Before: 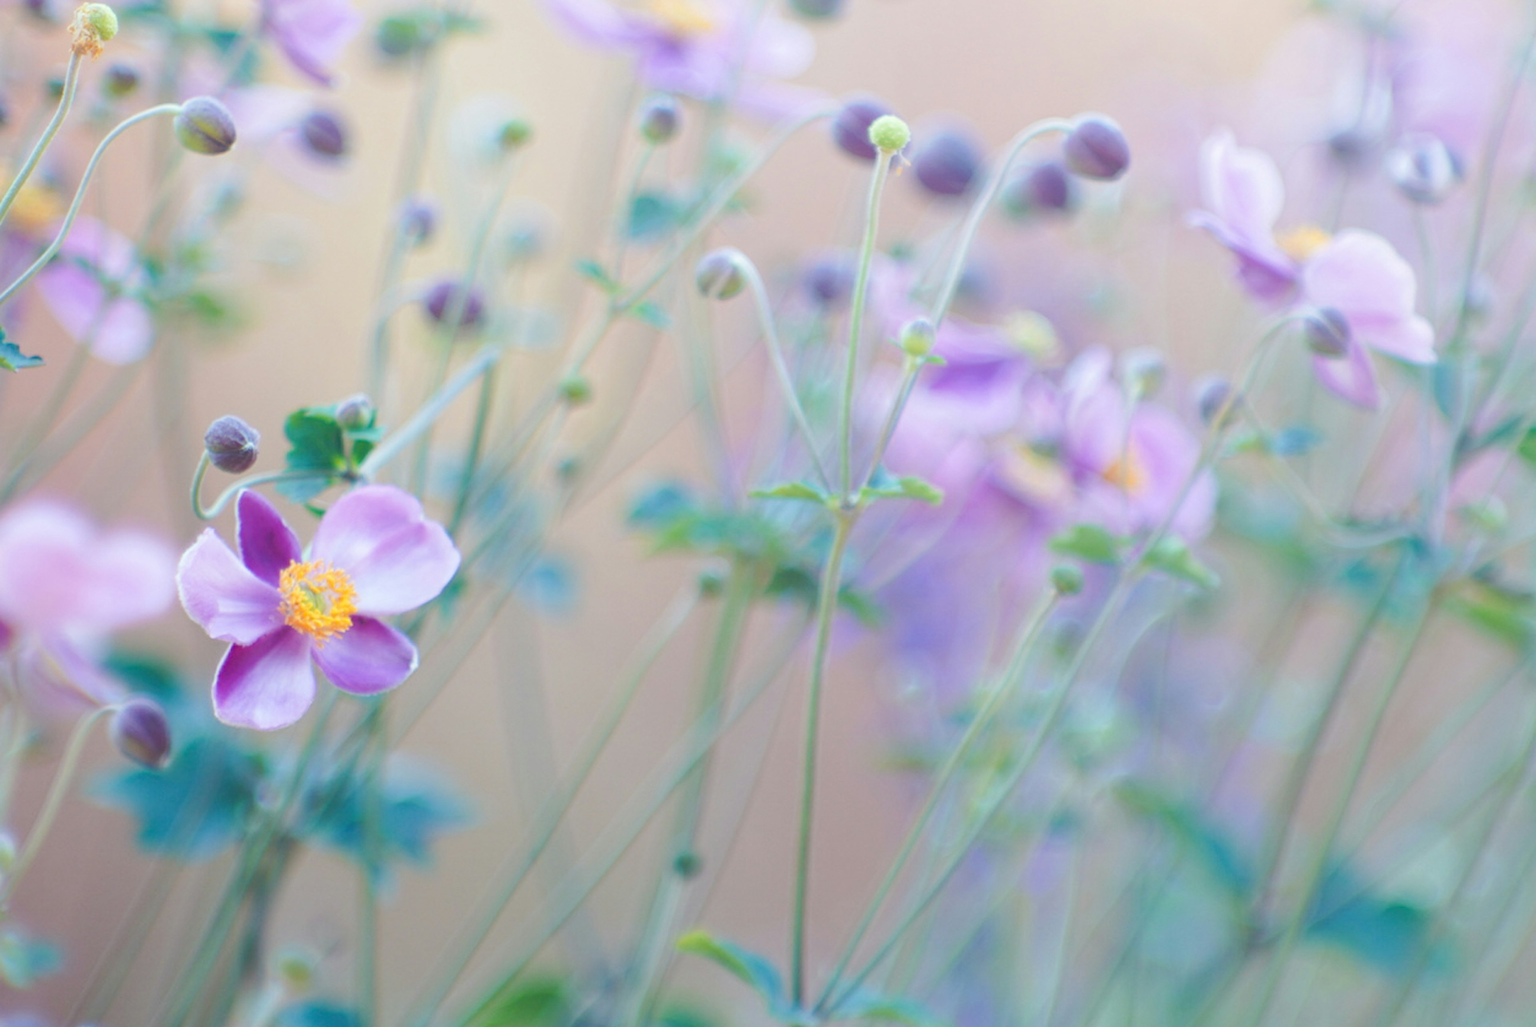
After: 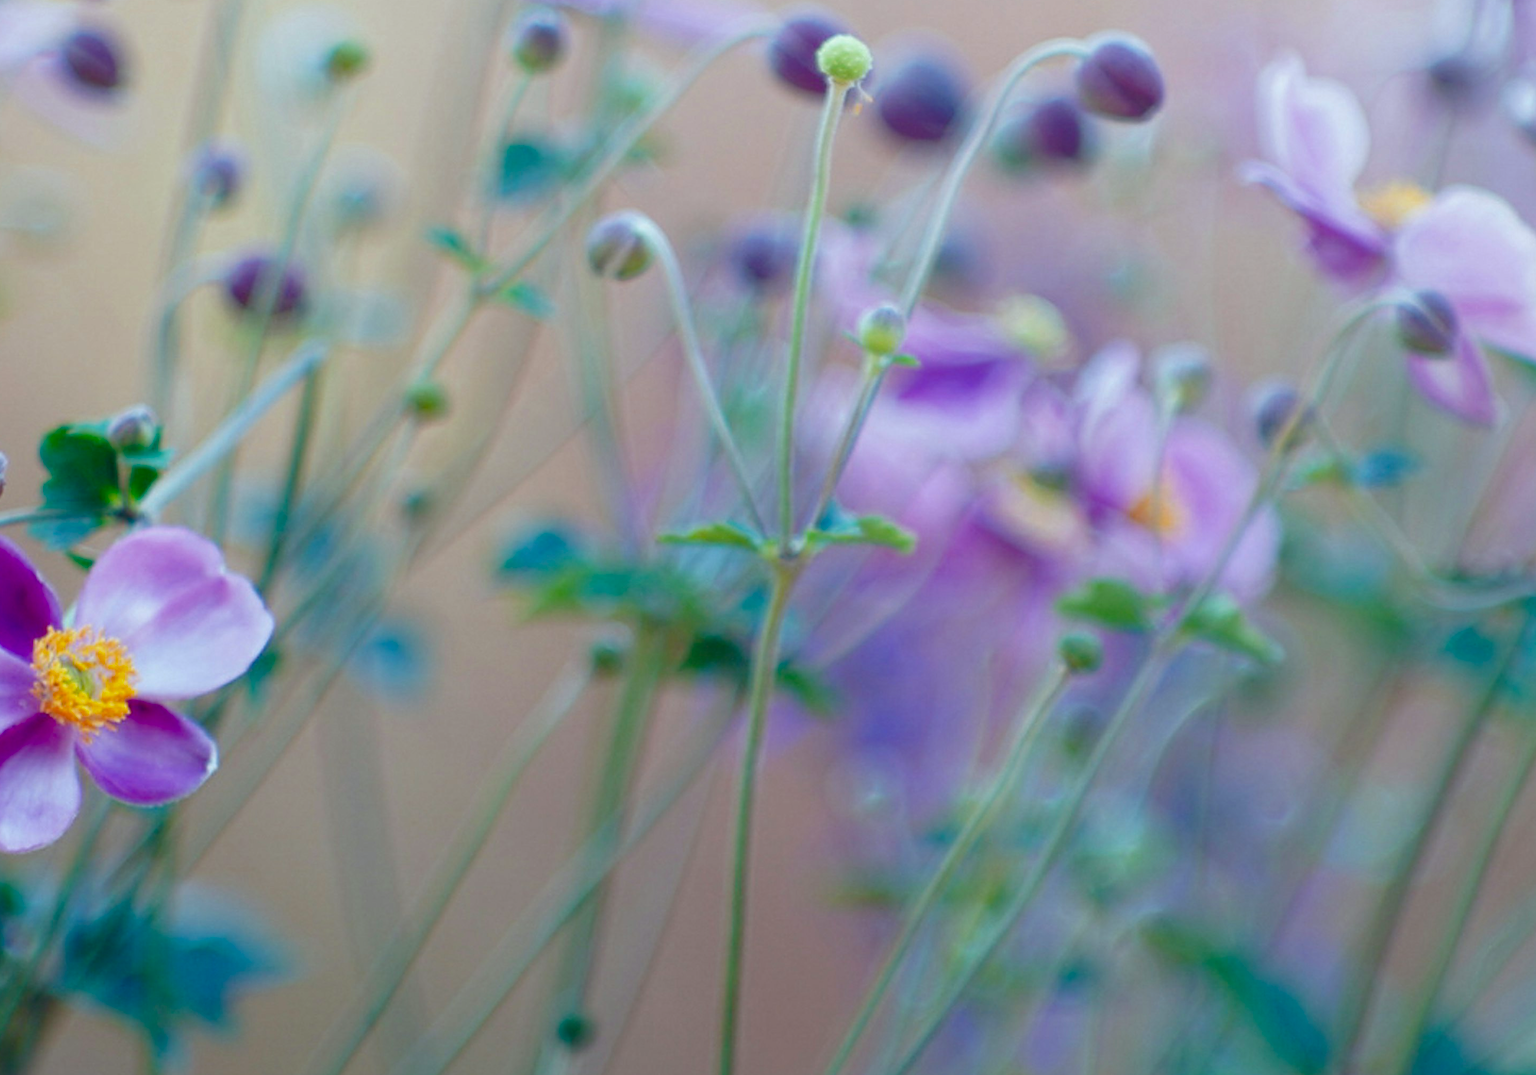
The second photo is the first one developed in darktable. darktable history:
sharpen: on, module defaults
crop: left 16.614%, top 8.693%, right 8.186%, bottom 12.552%
exposure: black level correction 0.03, exposure -0.081 EV, compensate highlight preservation false
contrast brightness saturation: brightness -0.249, saturation 0.199
color correction: highlights a* -5.07, highlights b* -3.91, shadows a* 4.2, shadows b* 4.1
